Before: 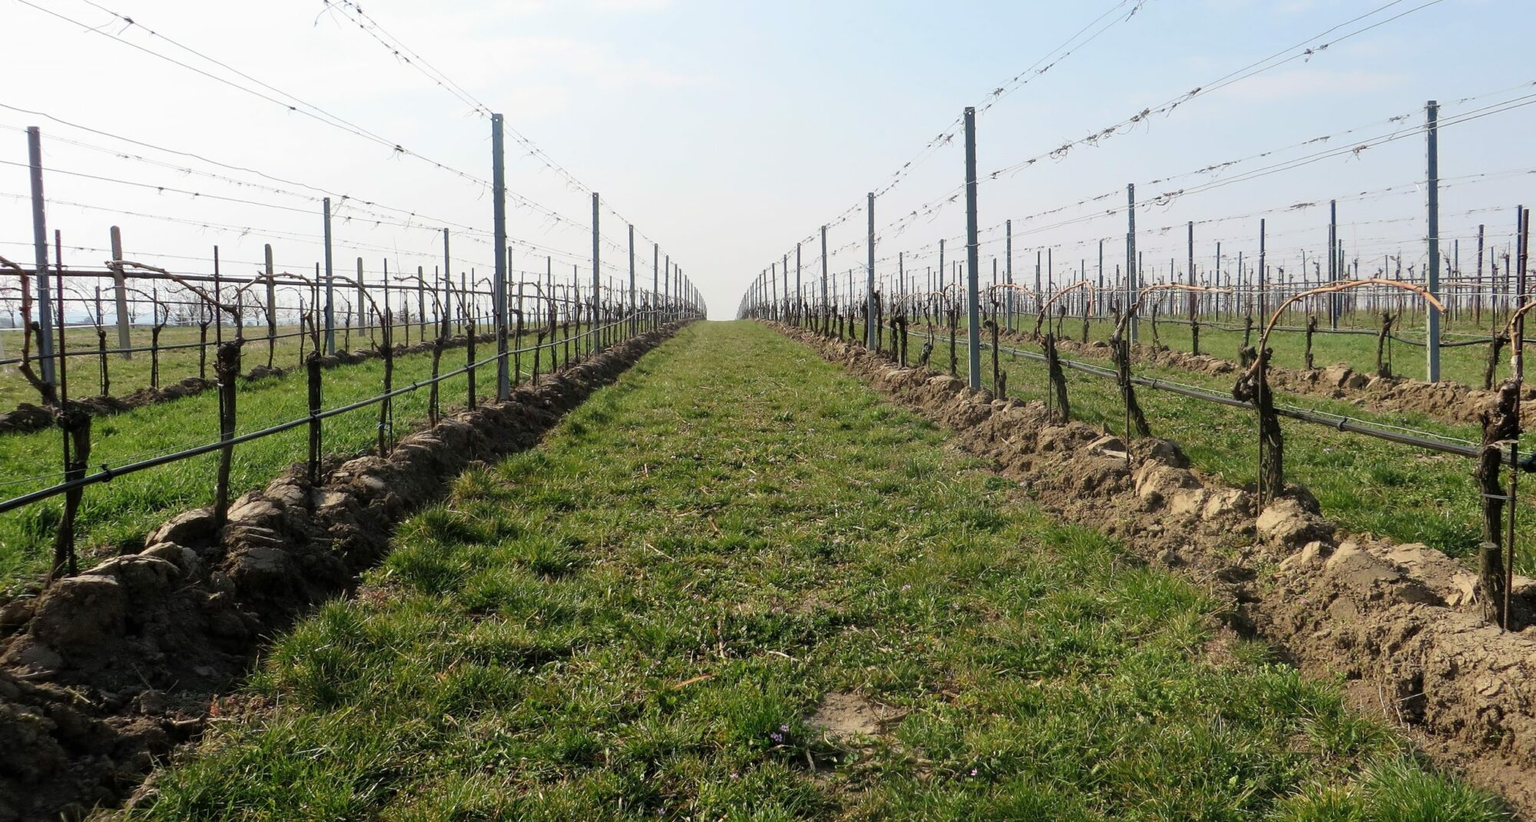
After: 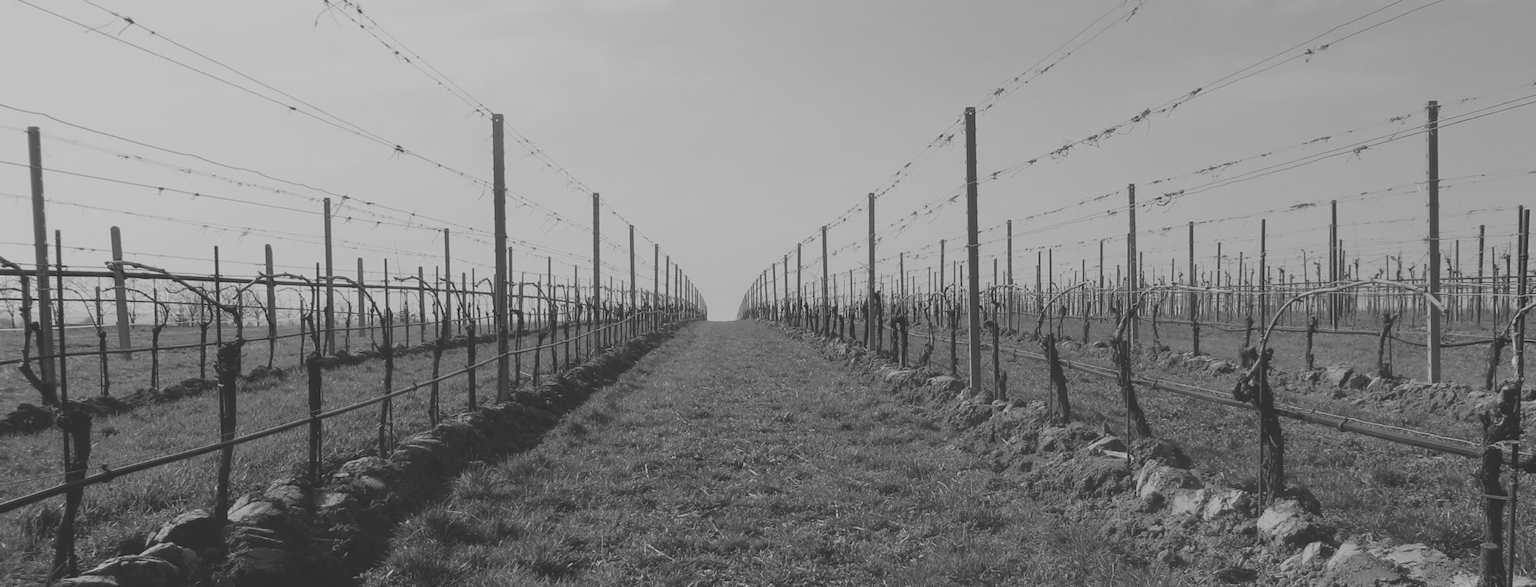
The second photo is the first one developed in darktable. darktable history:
crop: bottom 28.576%
monochrome: a 79.32, b 81.83, size 1.1
exposure: black level correction -0.041, exposure 0.064 EV, compensate highlight preservation false
